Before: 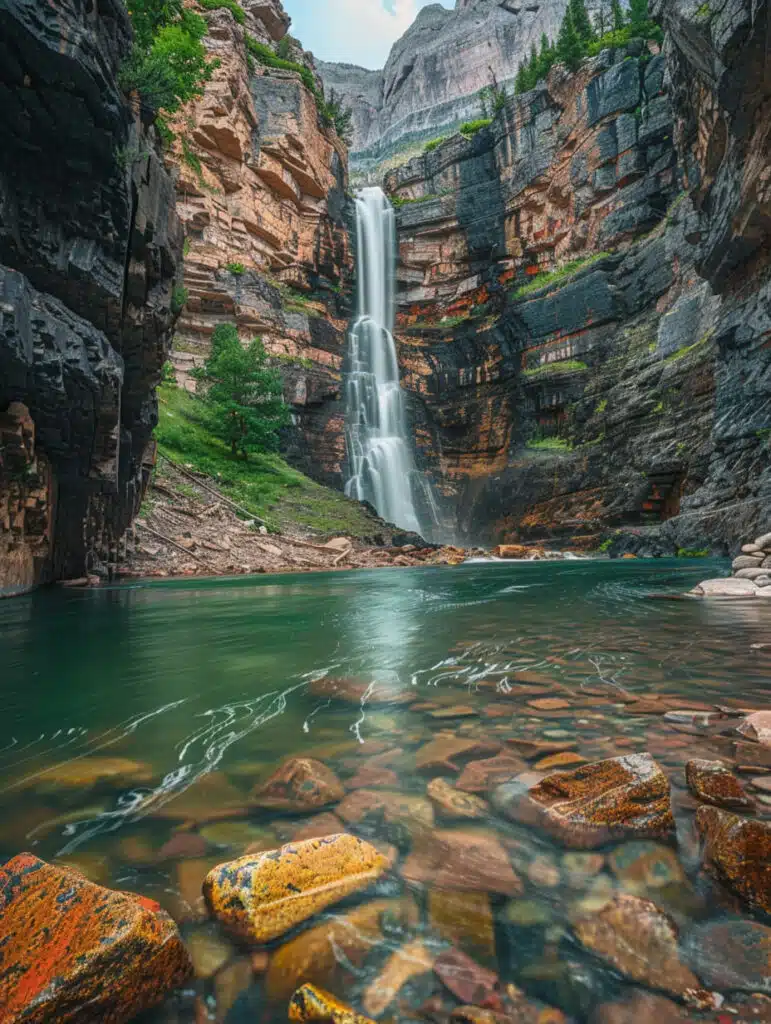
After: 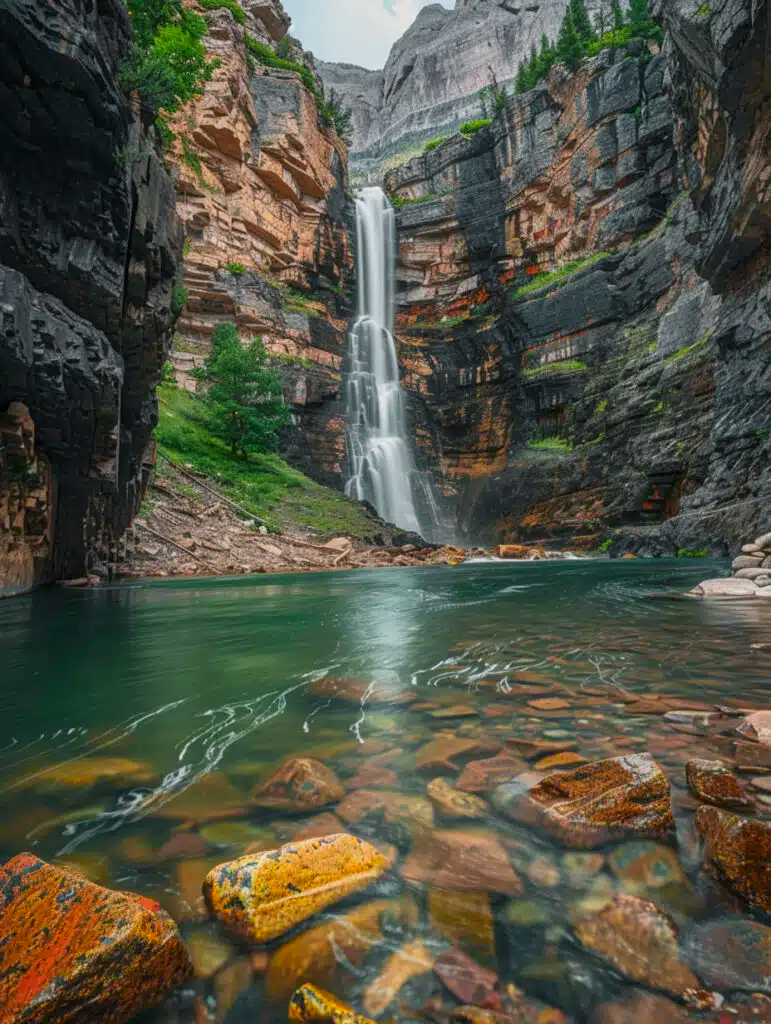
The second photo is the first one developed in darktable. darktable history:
exposure: black level correction 0.002, exposure -0.1 EV, compensate highlight preservation false
color zones: curves: ch1 [(0.25, 0.61) (0.75, 0.248)]
